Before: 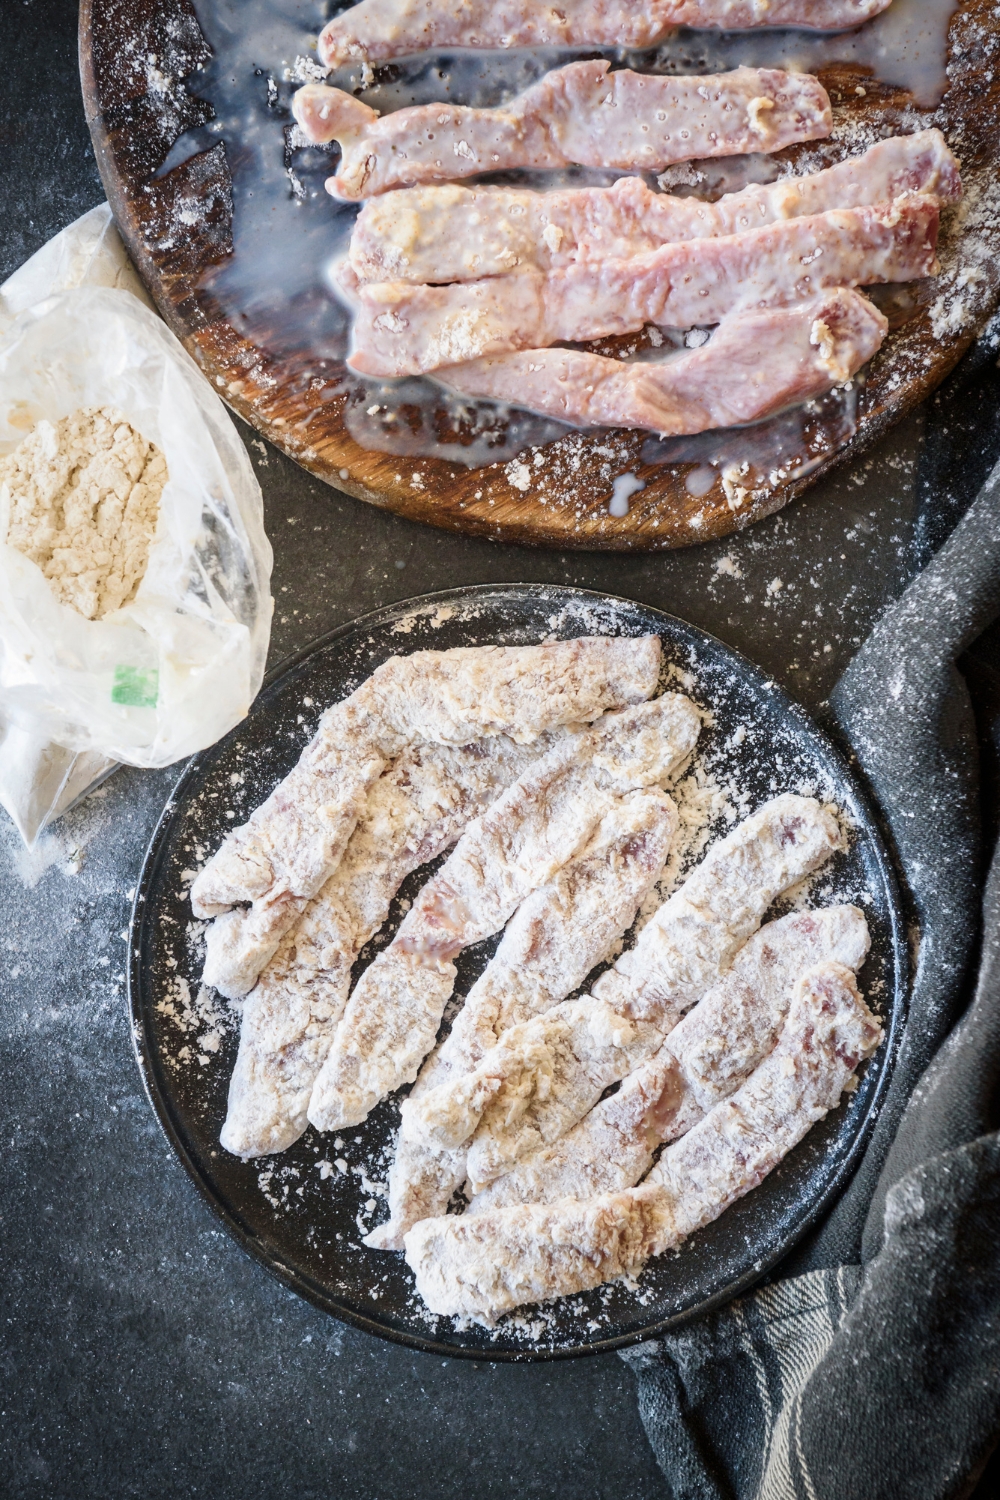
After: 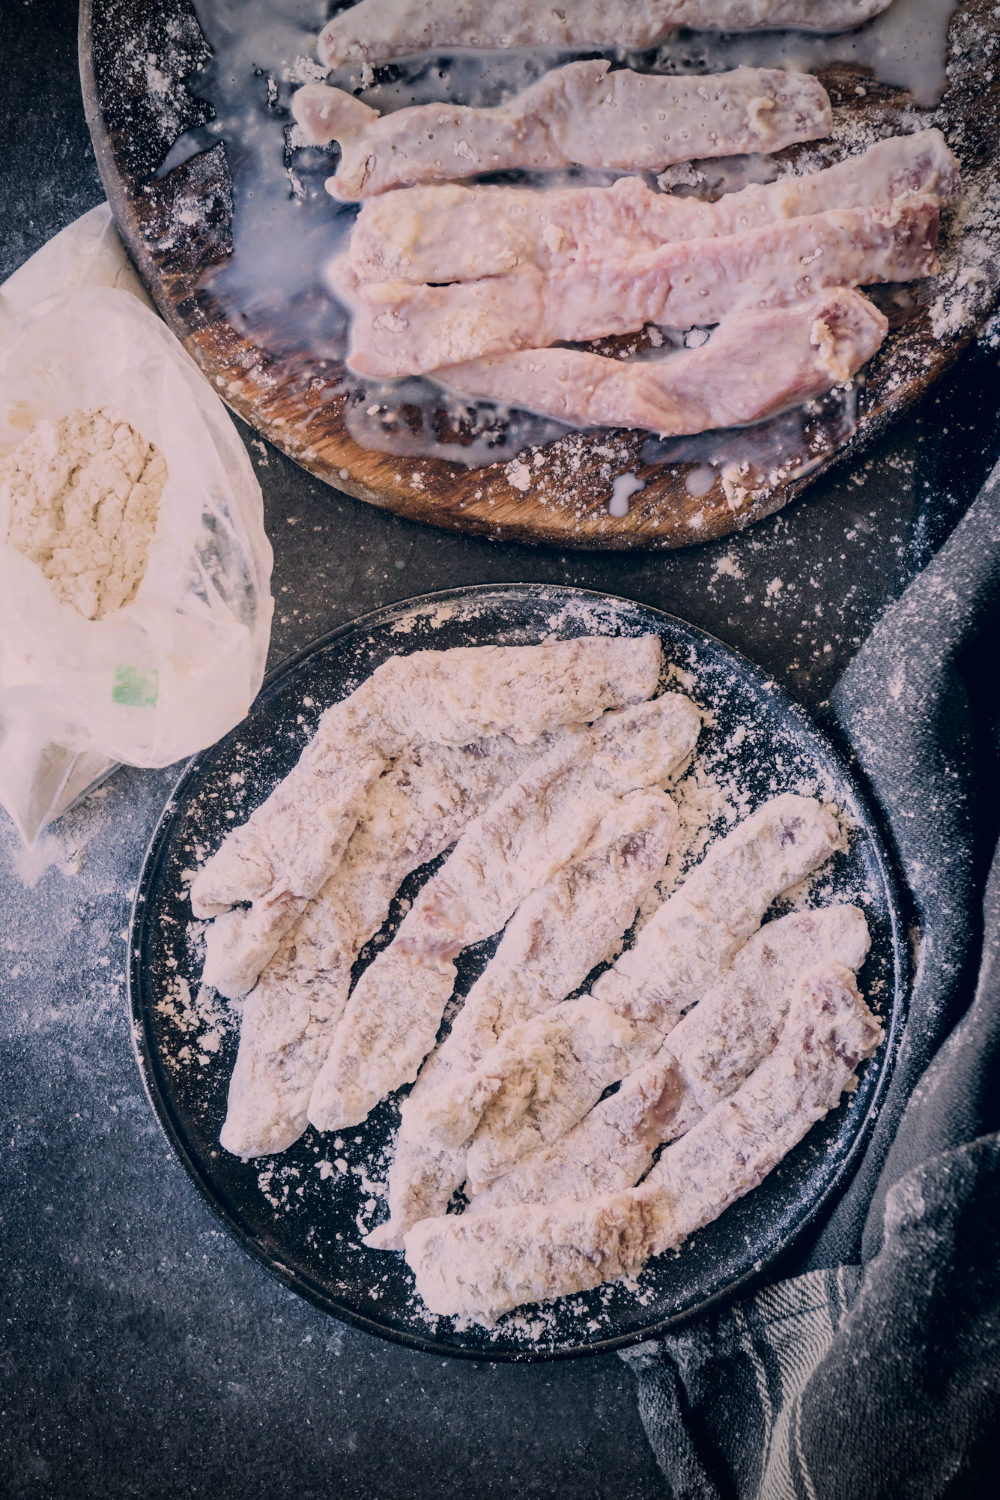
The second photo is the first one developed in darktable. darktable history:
color correction: highlights a* 14.46, highlights b* 5.85, shadows a* -5.53, shadows b* -15.24, saturation 0.85
filmic rgb: black relative exposure -7.32 EV, white relative exposure 5.09 EV, hardness 3.2
vignetting: fall-off start 100%, brightness -0.282, width/height ratio 1.31
